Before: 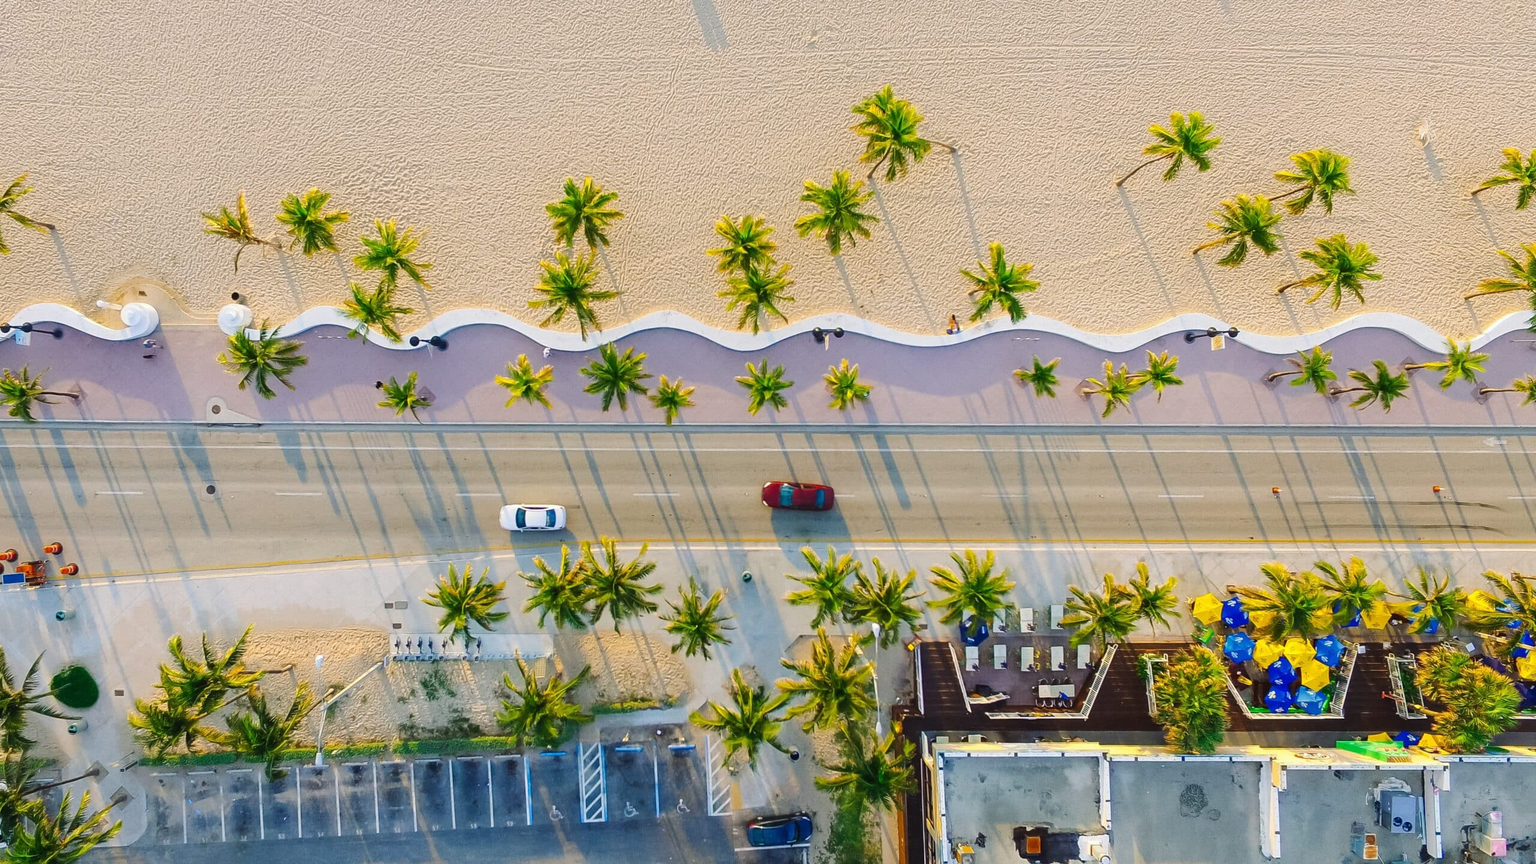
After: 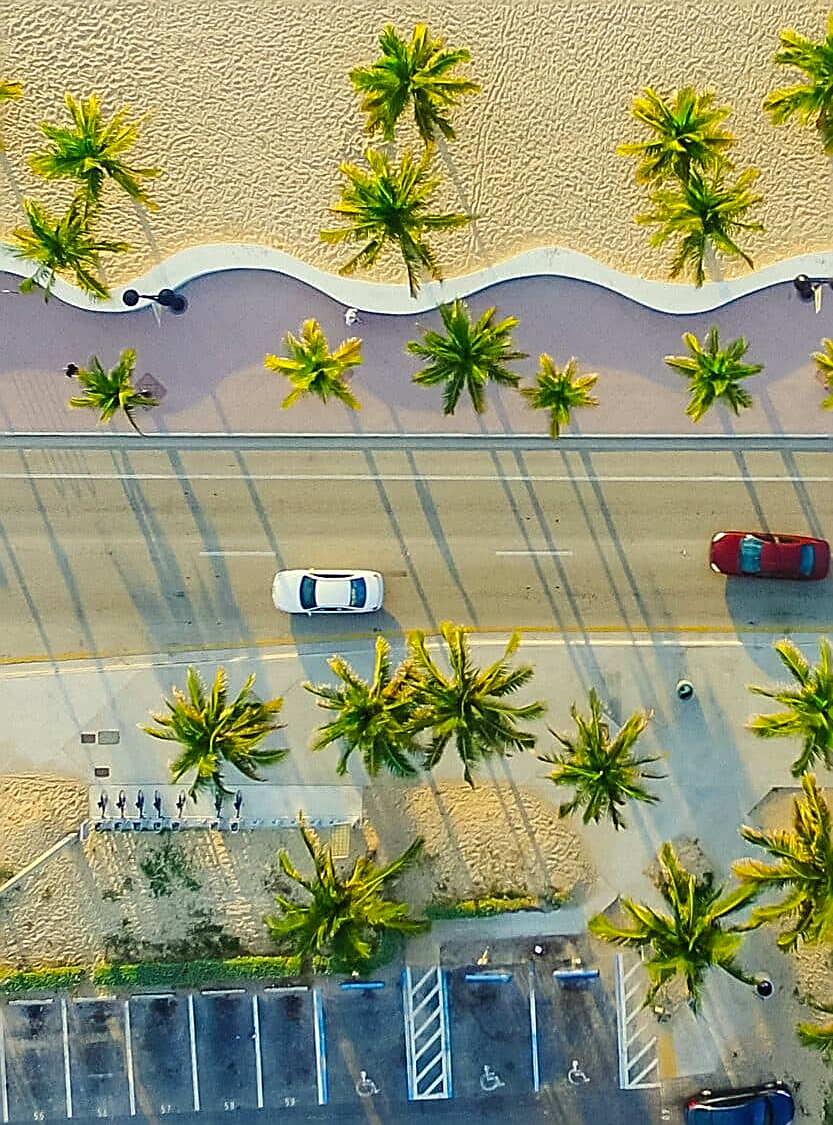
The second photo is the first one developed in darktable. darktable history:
crop and rotate: left 21.89%, top 18.835%, right 45.542%, bottom 3.002%
sharpen: radius 1.73, amount 1.296
base curve: preserve colors none
color correction: highlights a* -5.89, highlights b* 10.69
